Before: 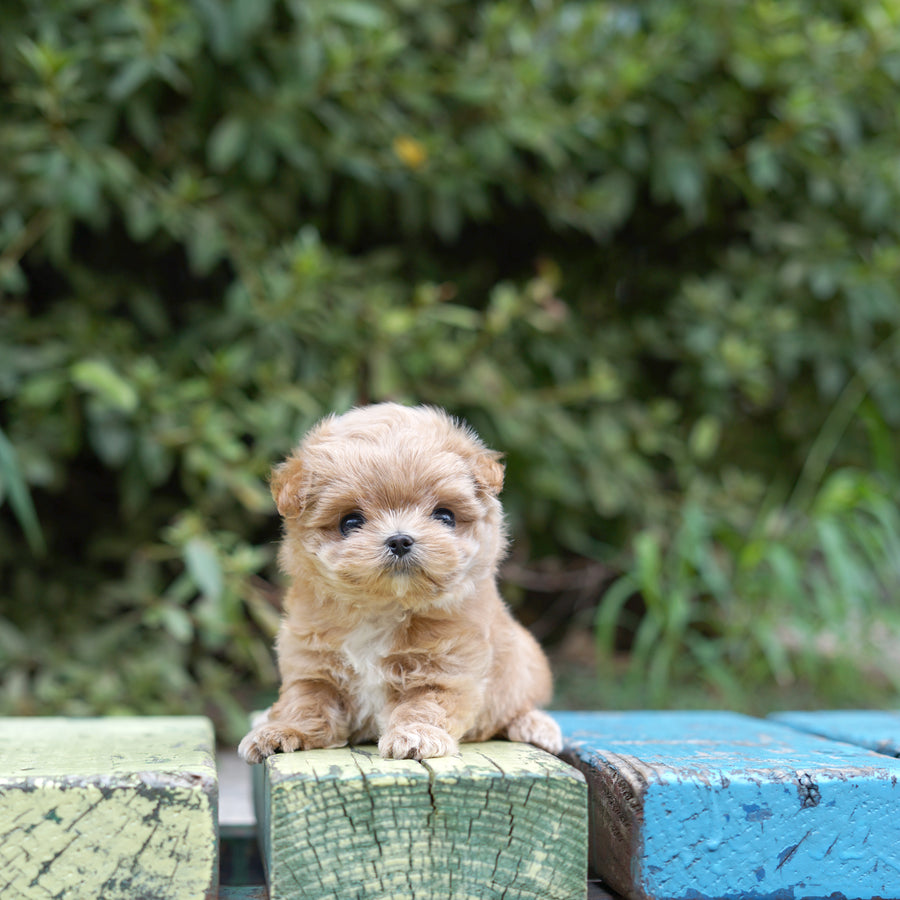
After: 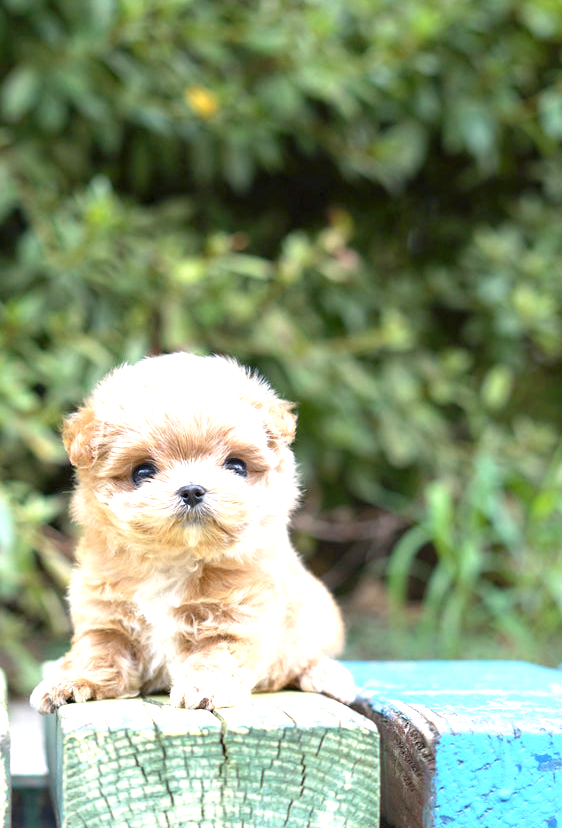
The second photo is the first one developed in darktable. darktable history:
exposure: black level correction 0.001, exposure 1.12 EV, compensate highlight preservation false
crop and rotate: left 23.142%, top 5.643%, right 14.361%, bottom 2.253%
